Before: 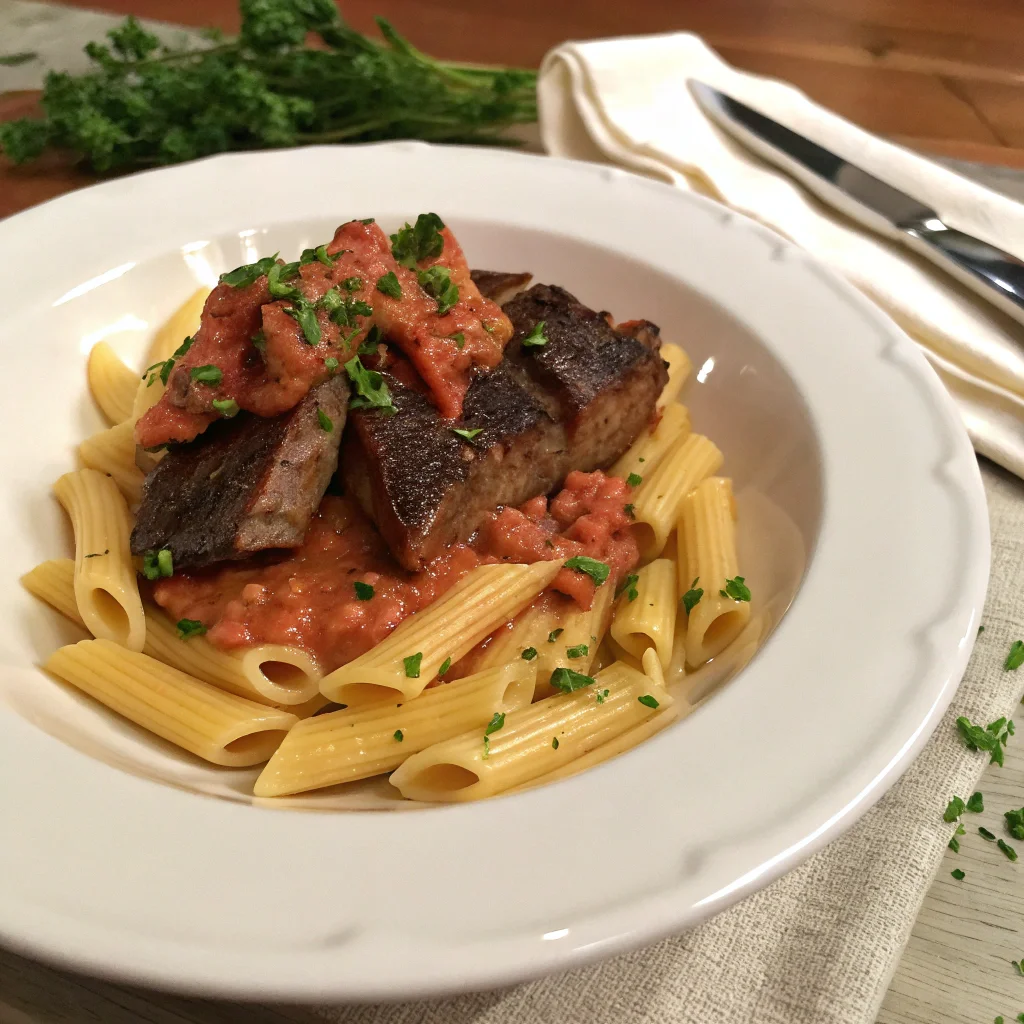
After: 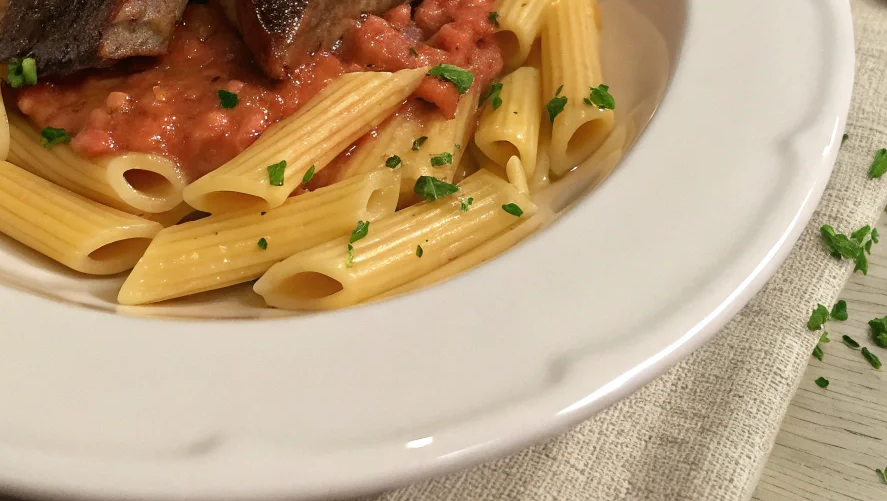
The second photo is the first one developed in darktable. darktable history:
crop and rotate: left 13.306%, top 48.129%, bottom 2.928%
shadows and highlights: radius 331.84, shadows 53.55, highlights -100, compress 94.63%, highlights color adjustment 73.23%, soften with gaussian
